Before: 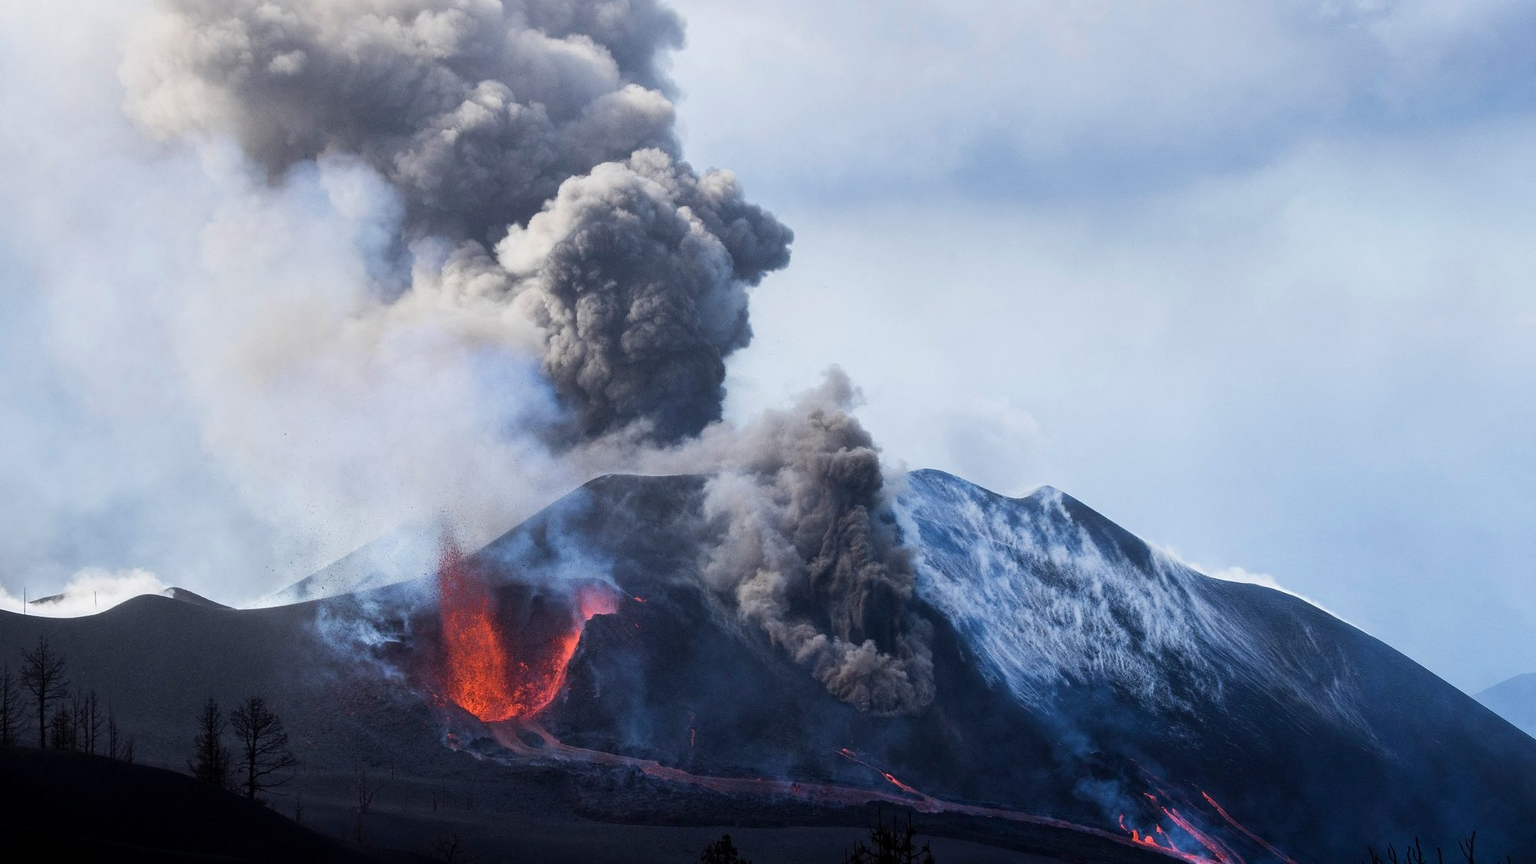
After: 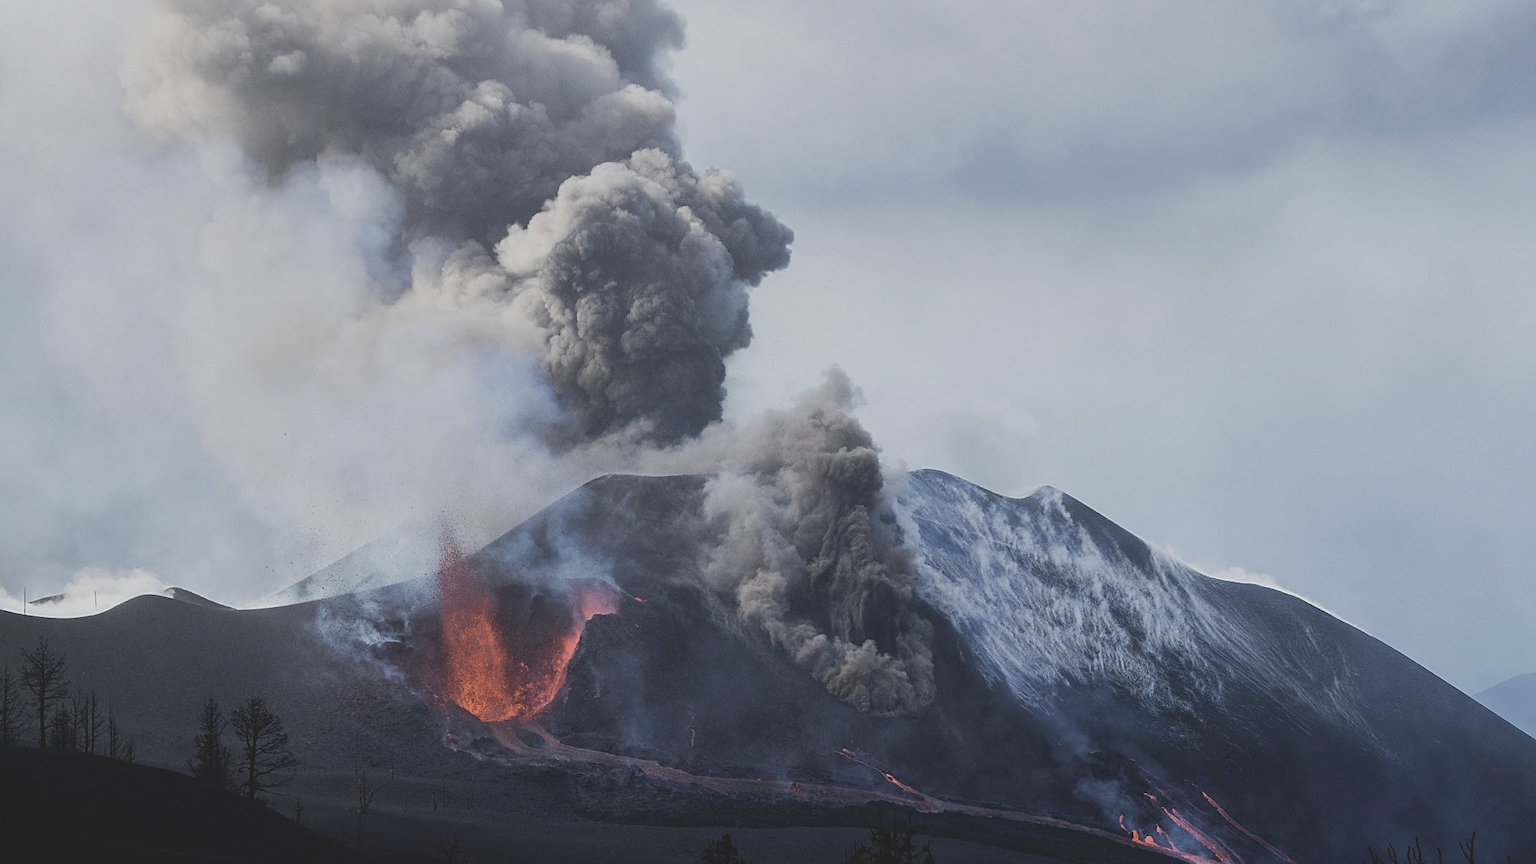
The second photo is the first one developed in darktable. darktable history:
sharpen: on, module defaults
contrast brightness saturation: contrast -0.259, saturation -0.445
